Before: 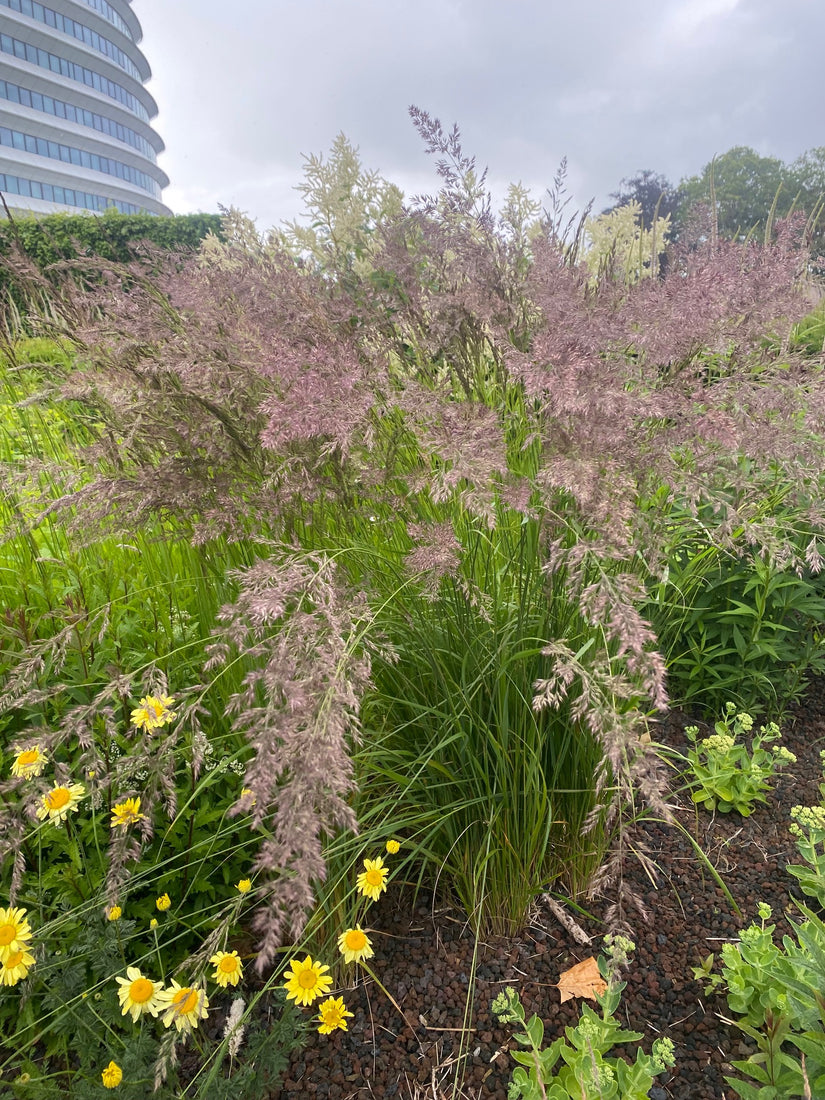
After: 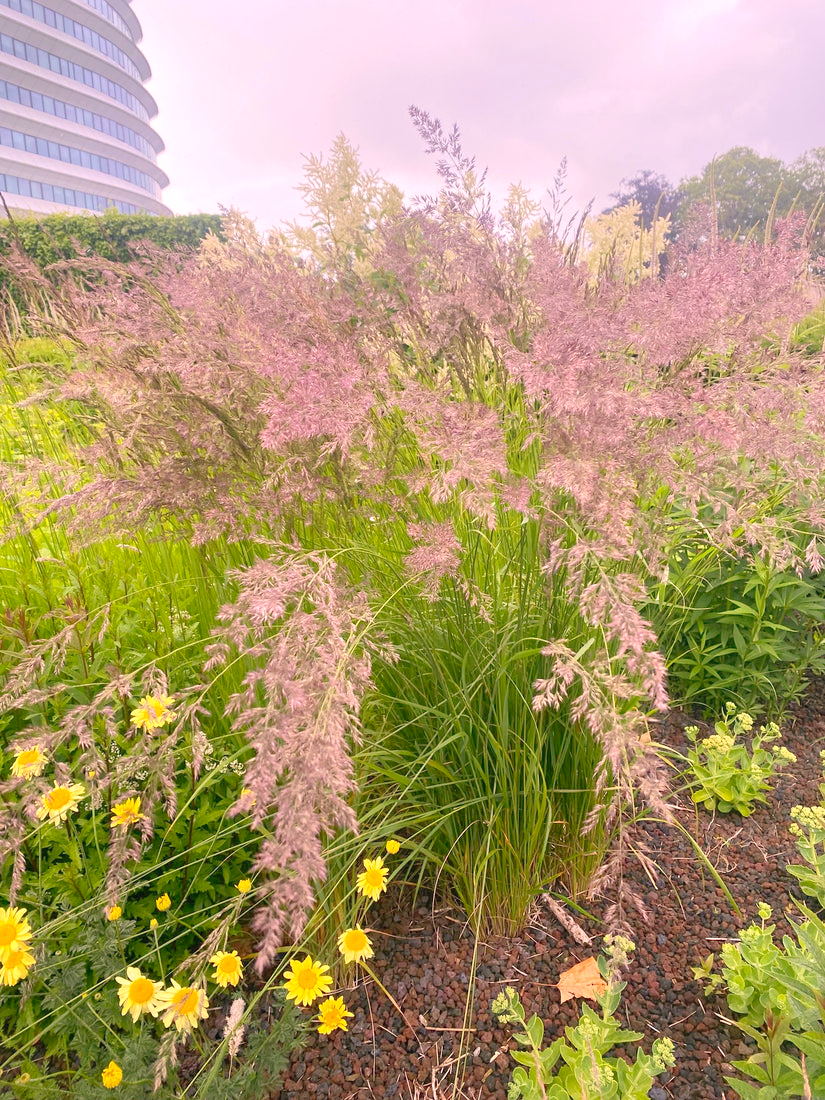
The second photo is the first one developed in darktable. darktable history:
levels: levels [0, 0.397, 0.955]
color correction: highlights a* 14.52, highlights b* 4.84
